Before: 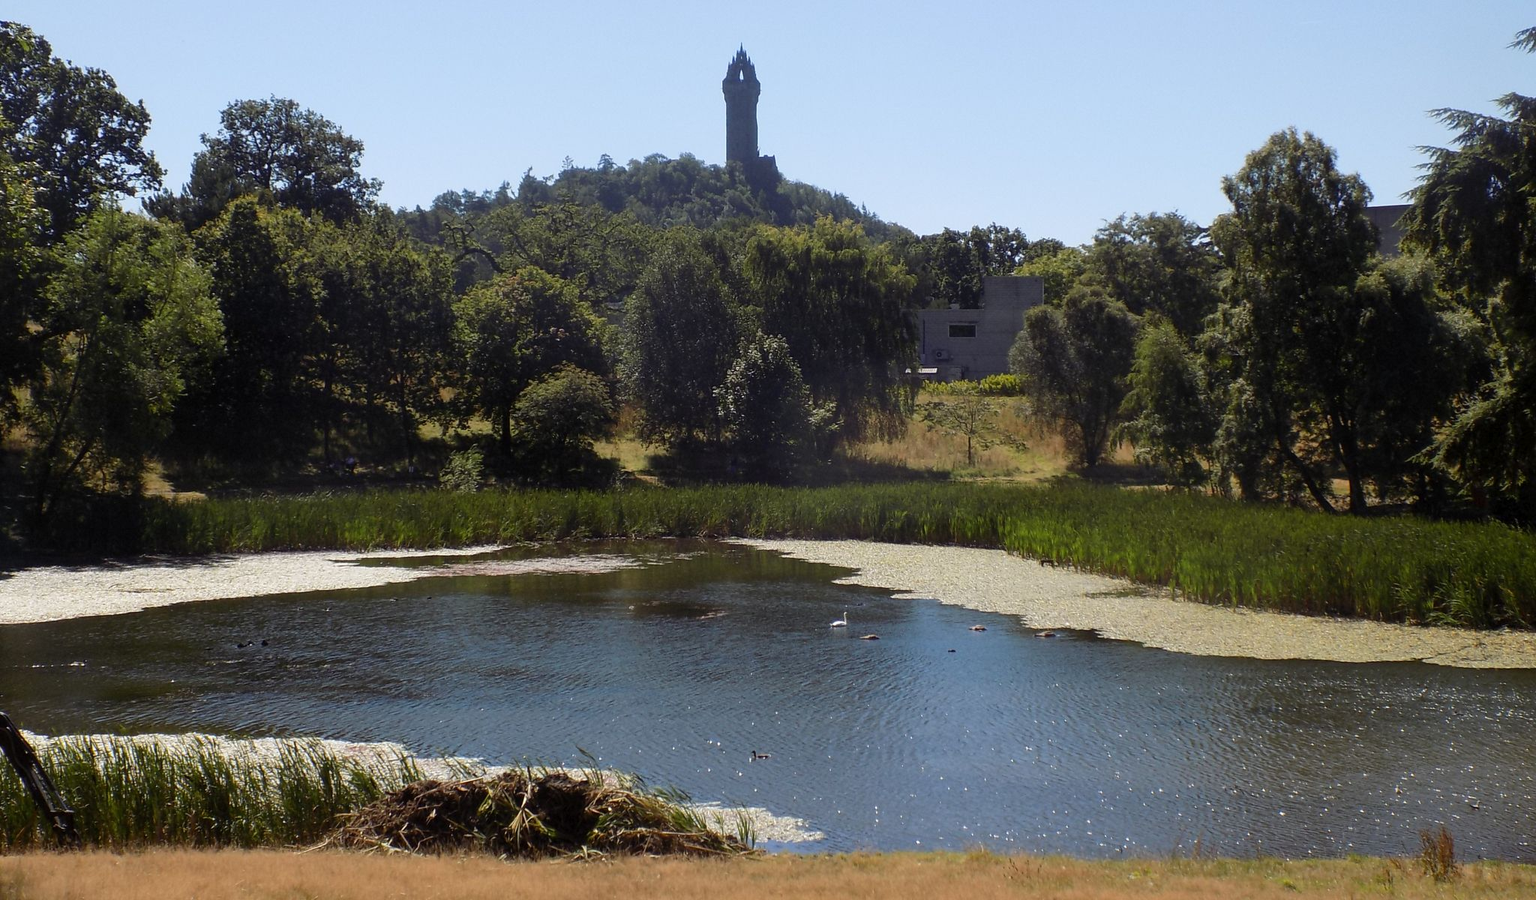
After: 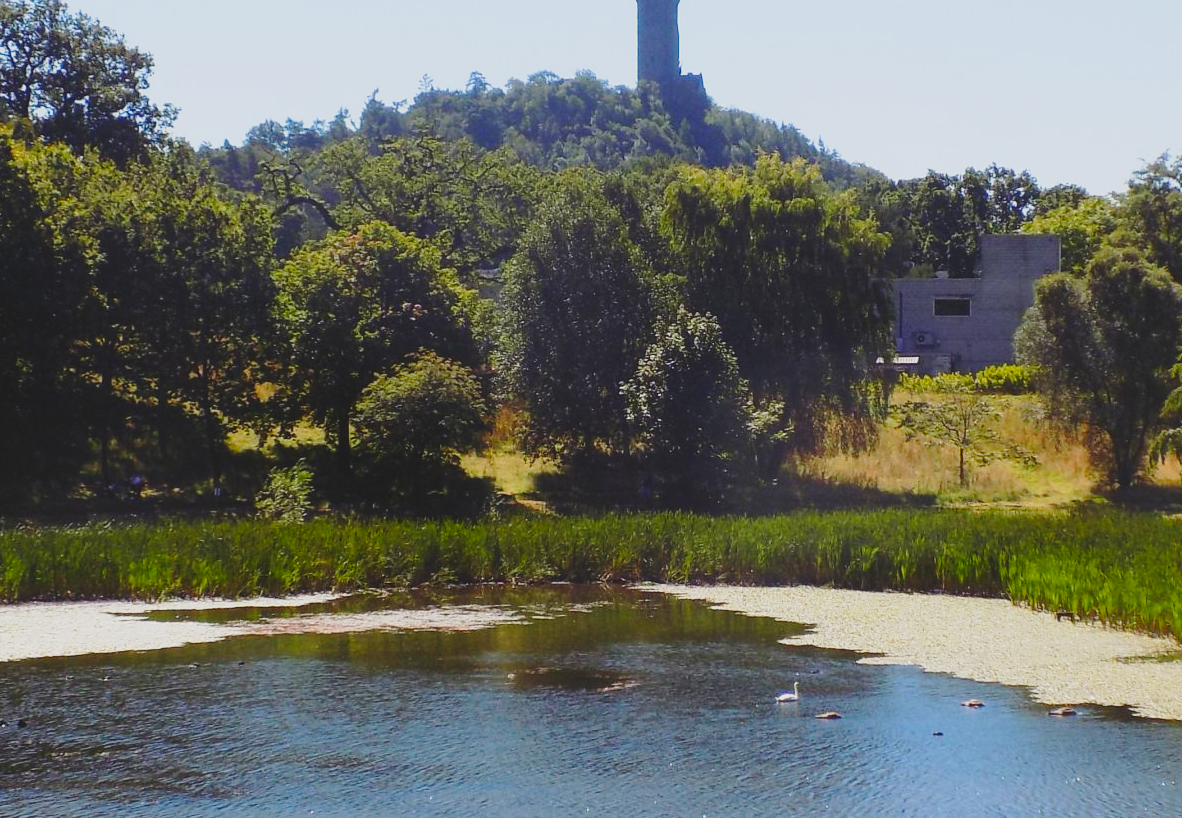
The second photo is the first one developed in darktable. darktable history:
base curve: curves: ch0 [(0, 0) (0.028, 0.03) (0.121, 0.232) (0.46, 0.748) (0.859, 0.968) (1, 1)], preserve colors none
crop: left 16.202%, top 11.208%, right 26.045%, bottom 20.557%
contrast brightness saturation: contrast -0.19, saturation 0.19
